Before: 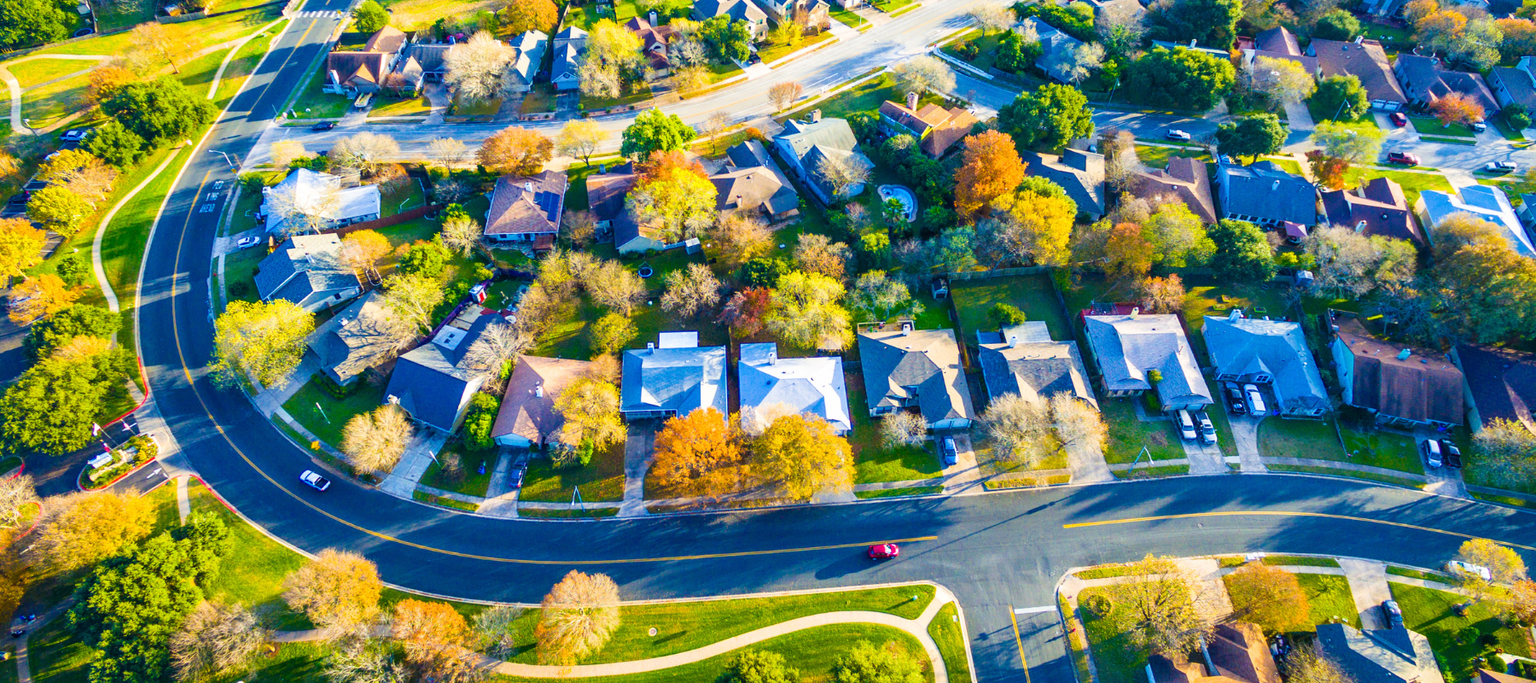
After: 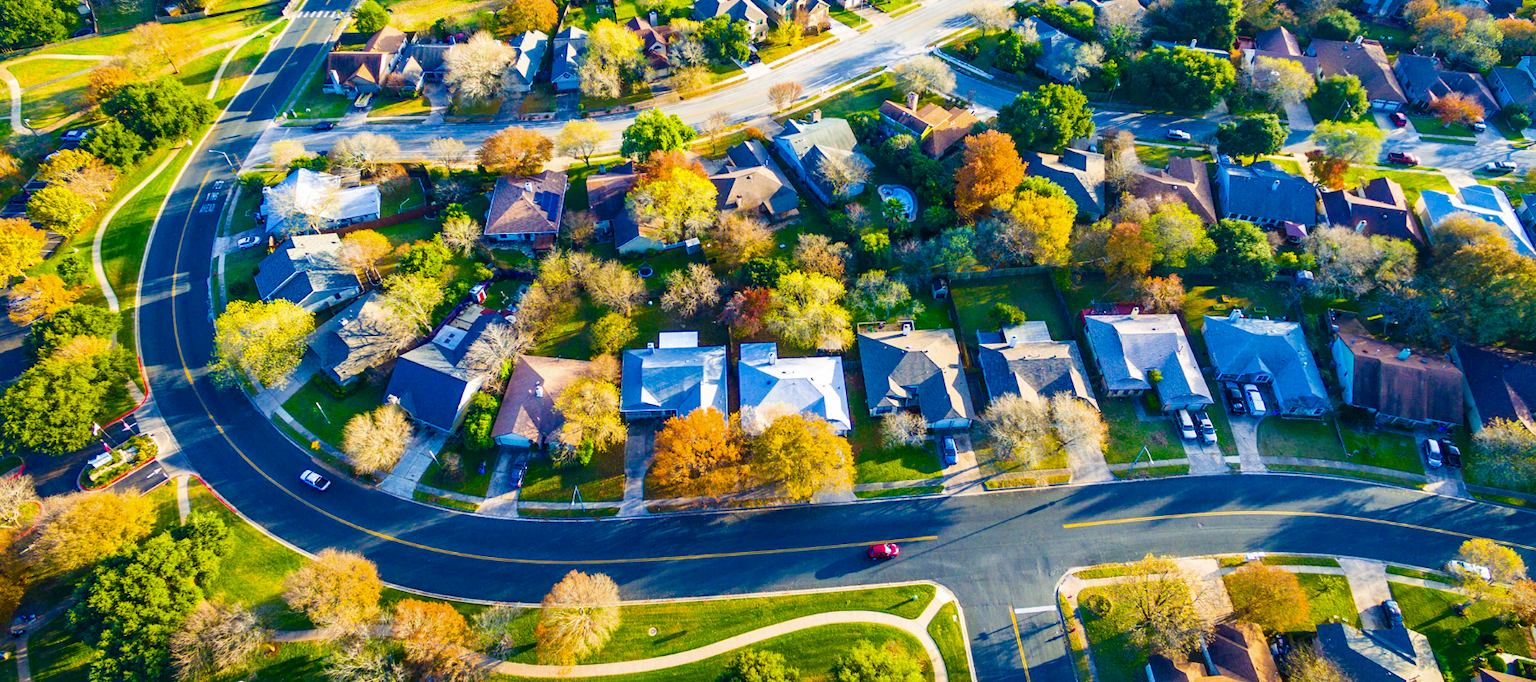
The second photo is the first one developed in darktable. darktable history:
contrast brightness saturation: brightness -0.09
shadows and highlights: shadows 32, highlights -32, soften with gaussian
